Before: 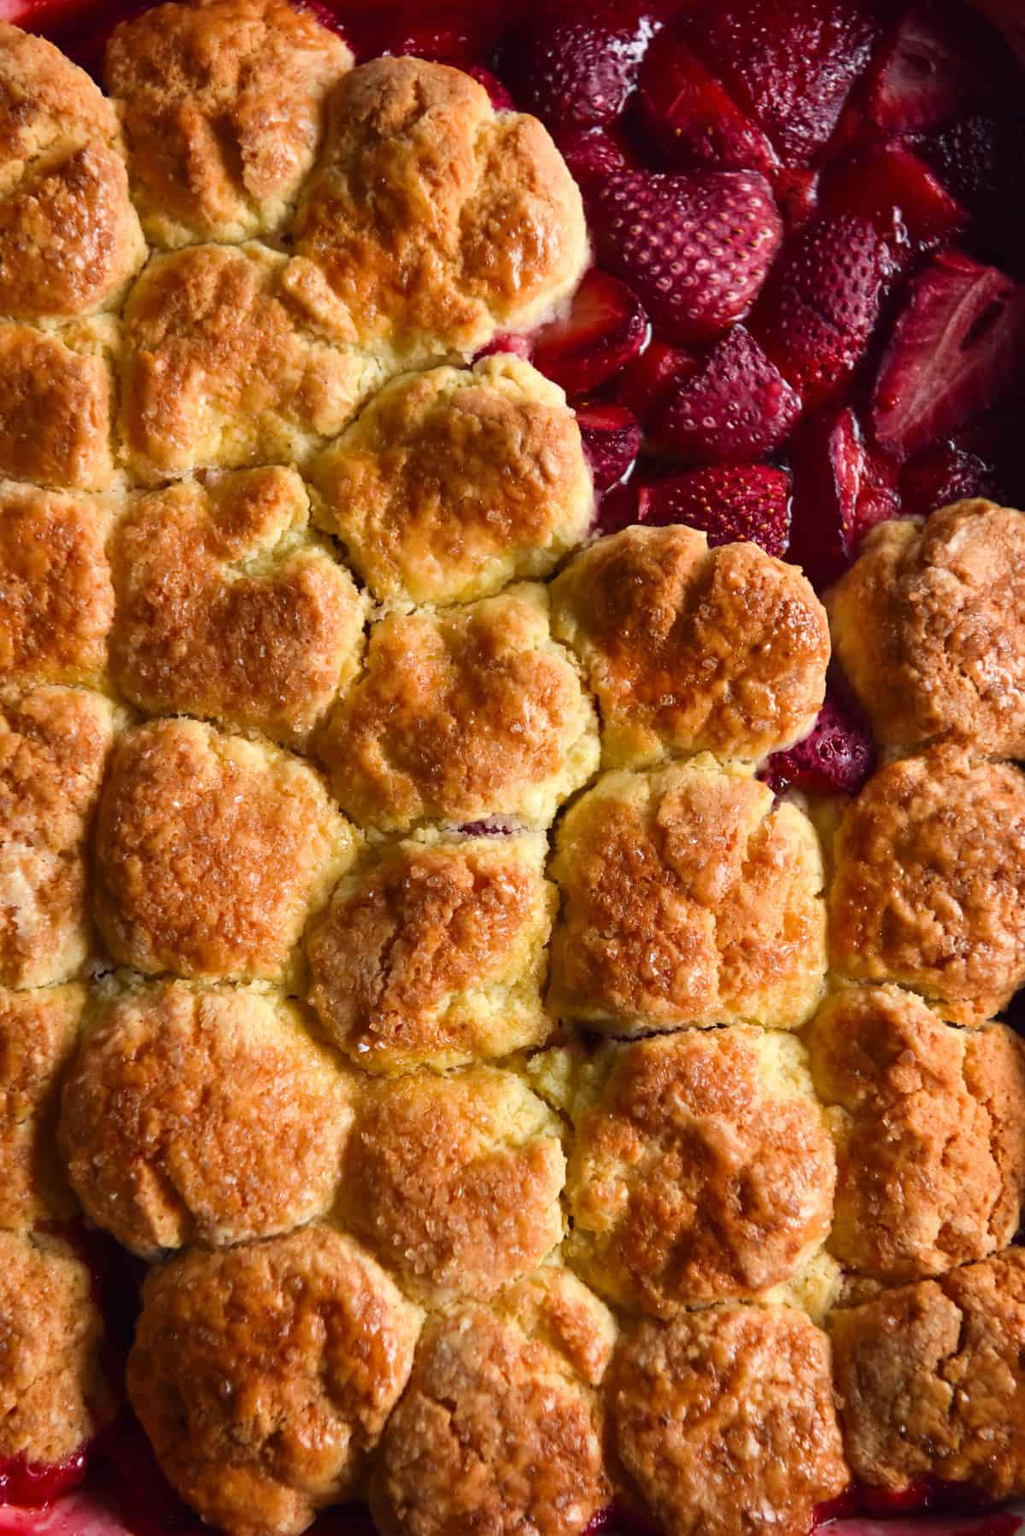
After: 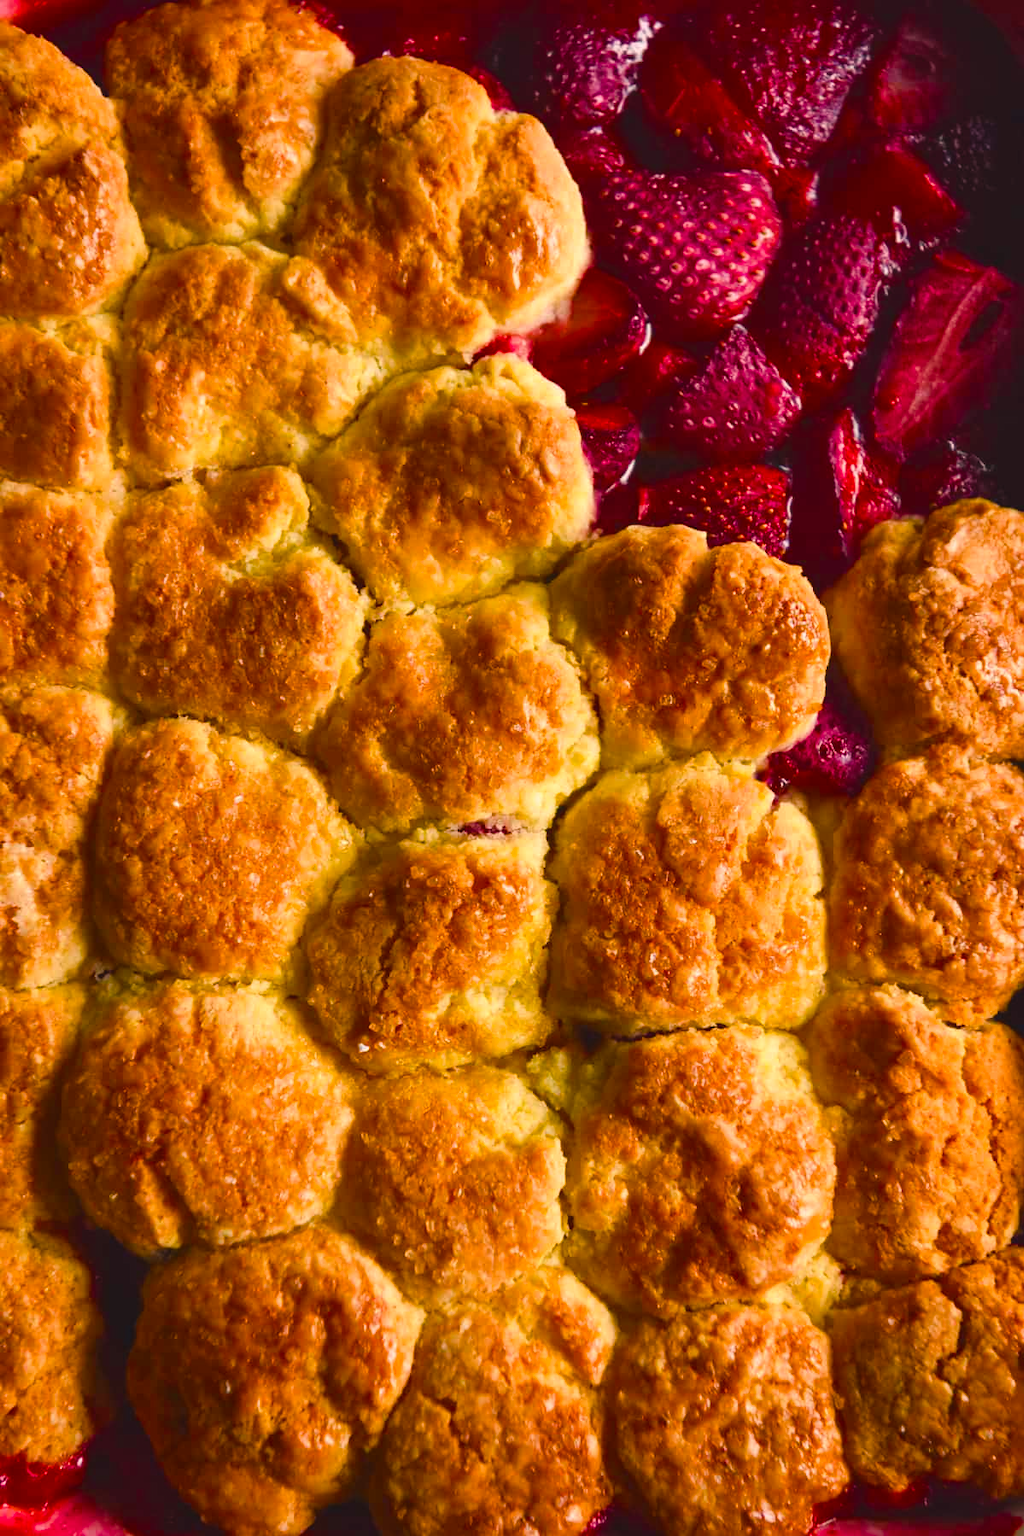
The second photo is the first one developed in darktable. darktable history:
color balance rgb: shadows lift › chroma 0.994%, shadows lift › hue 114.28°, highlights gain › chroma 3.661%, highlights gain › hue 58.17°, global offset › luminance 0.769%, perceptual saturation grading › global saturation 40.301%, perceptual saturation grading › highlights -25.242%, perceptual saturation grading › mid-tones 35.452%, perceptual saturation grading › shadows 35.437%, global vibrance 20%
